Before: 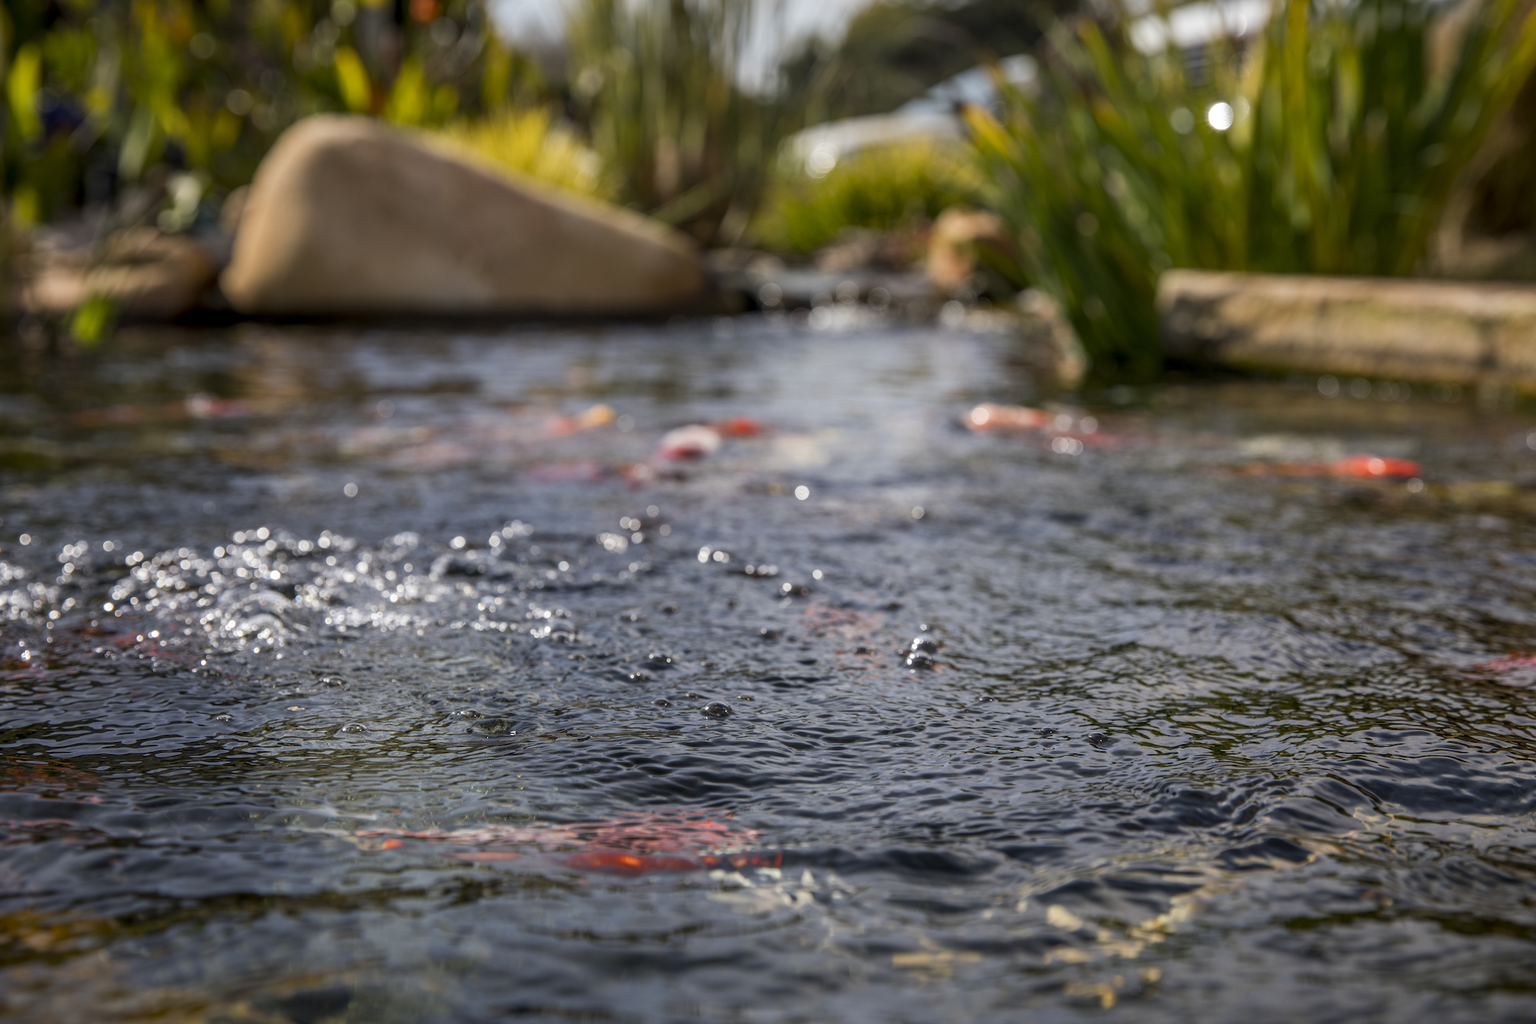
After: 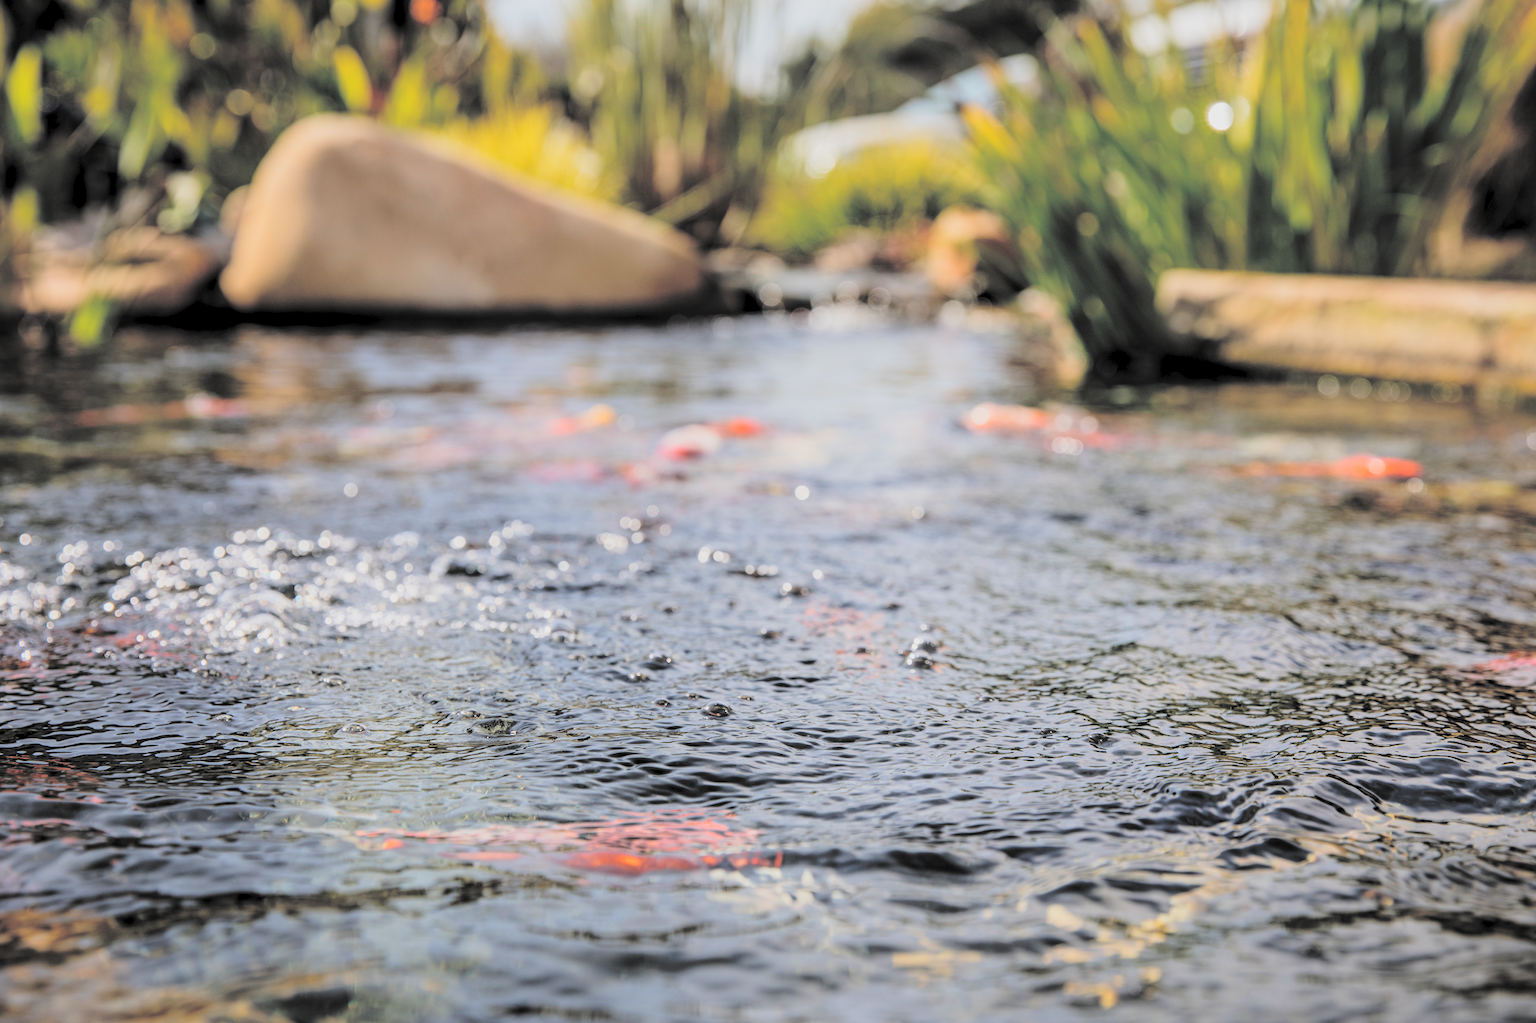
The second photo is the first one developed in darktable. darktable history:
filmic rgb: middle gray luminance 29%, black relative exposure -10.3 EV, white relative exposure 5.5 EV, threshold 6 EV, target black luminance 0%, hardness 3.95, latitude 2.04%, contrast 1.132, highlights saturation mix 5%, shadows ↔ highlights balance 15.11%, preserve chrominance no, color science v3 (2019), use custom middle-gray values true, iterations of high-quality reconstruction 0, enable highlight reconstruction true
white balance: emerald 1
contrast brightness saturation: brightness 1
